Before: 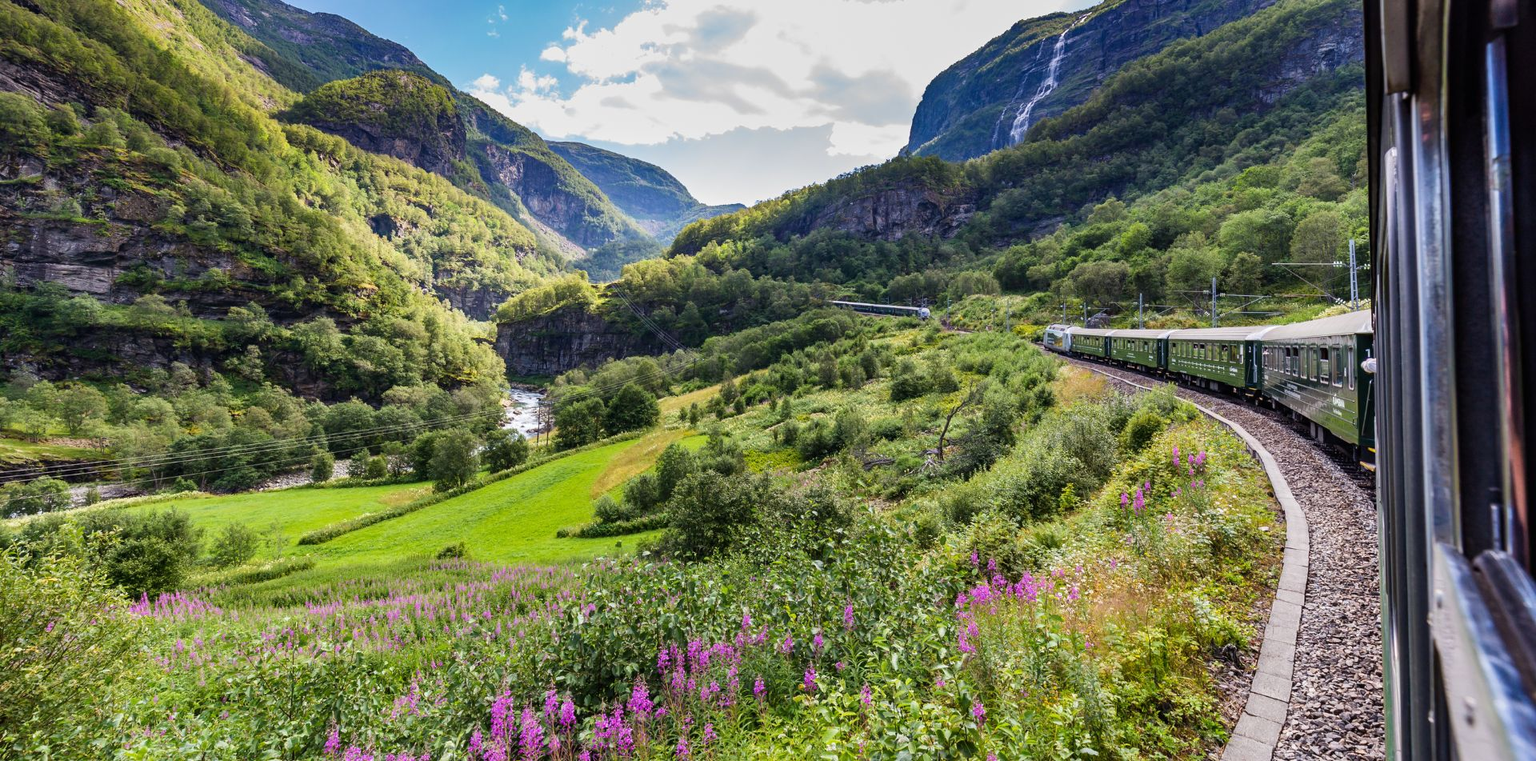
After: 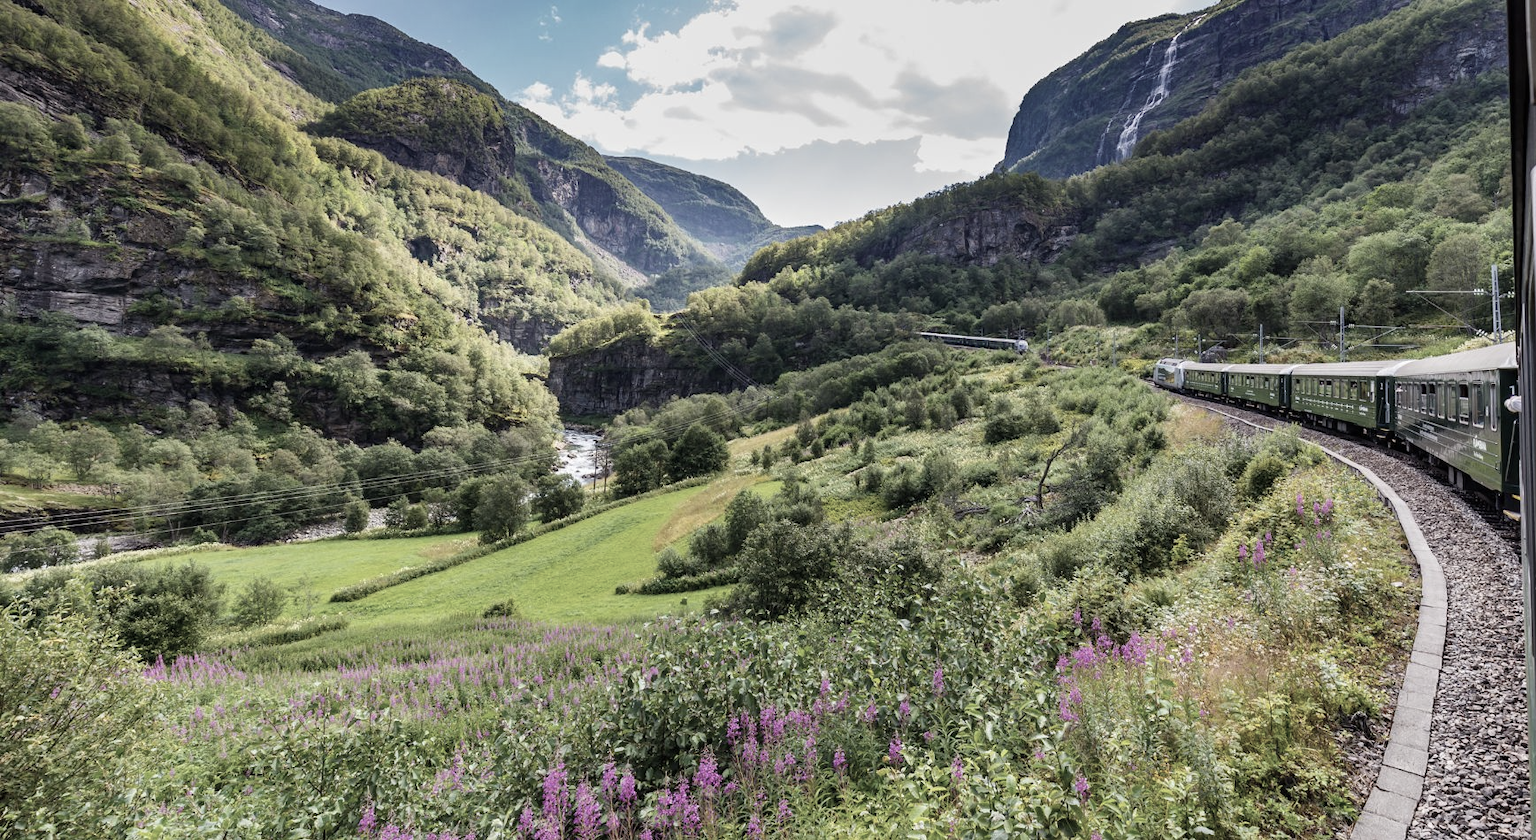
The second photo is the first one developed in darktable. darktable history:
crop: right 9.519%, bottom 0.025%
color correction: highlights b* 0.007, saturation 0.524
